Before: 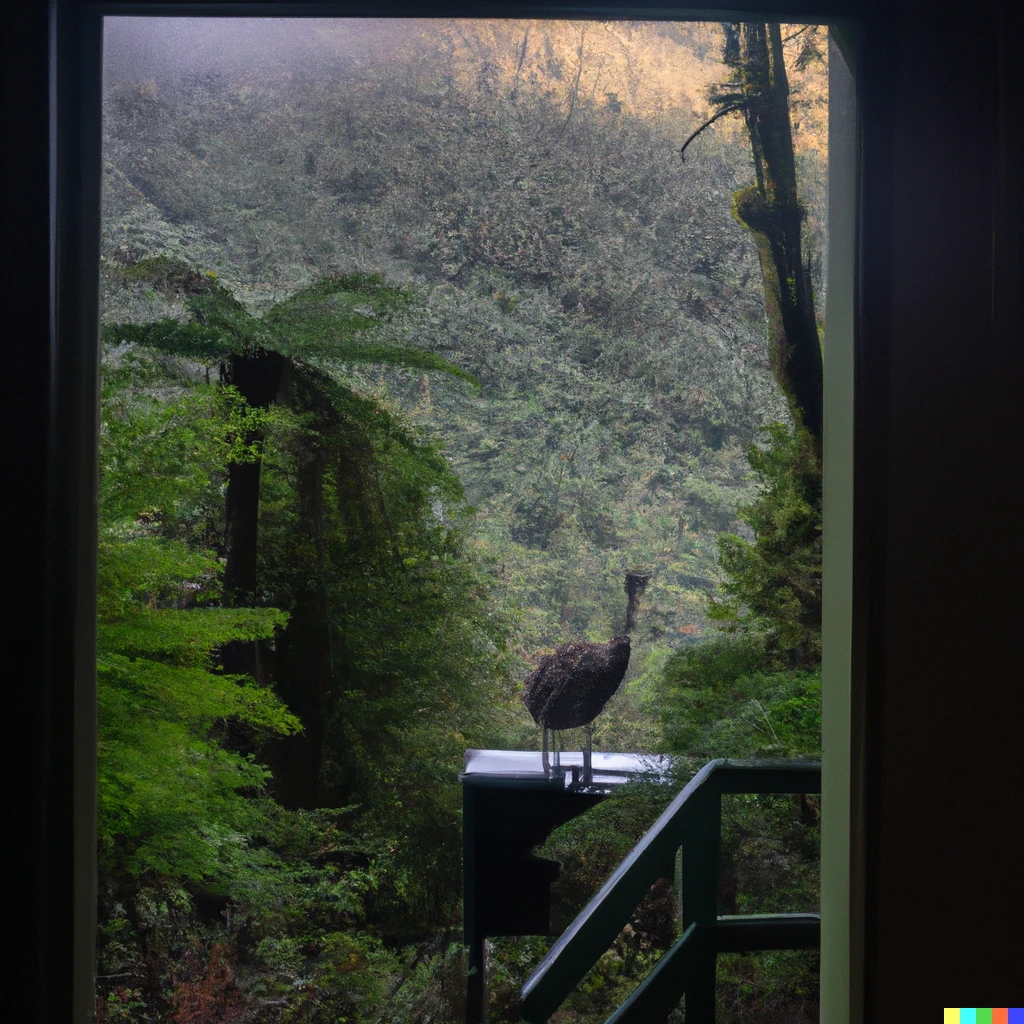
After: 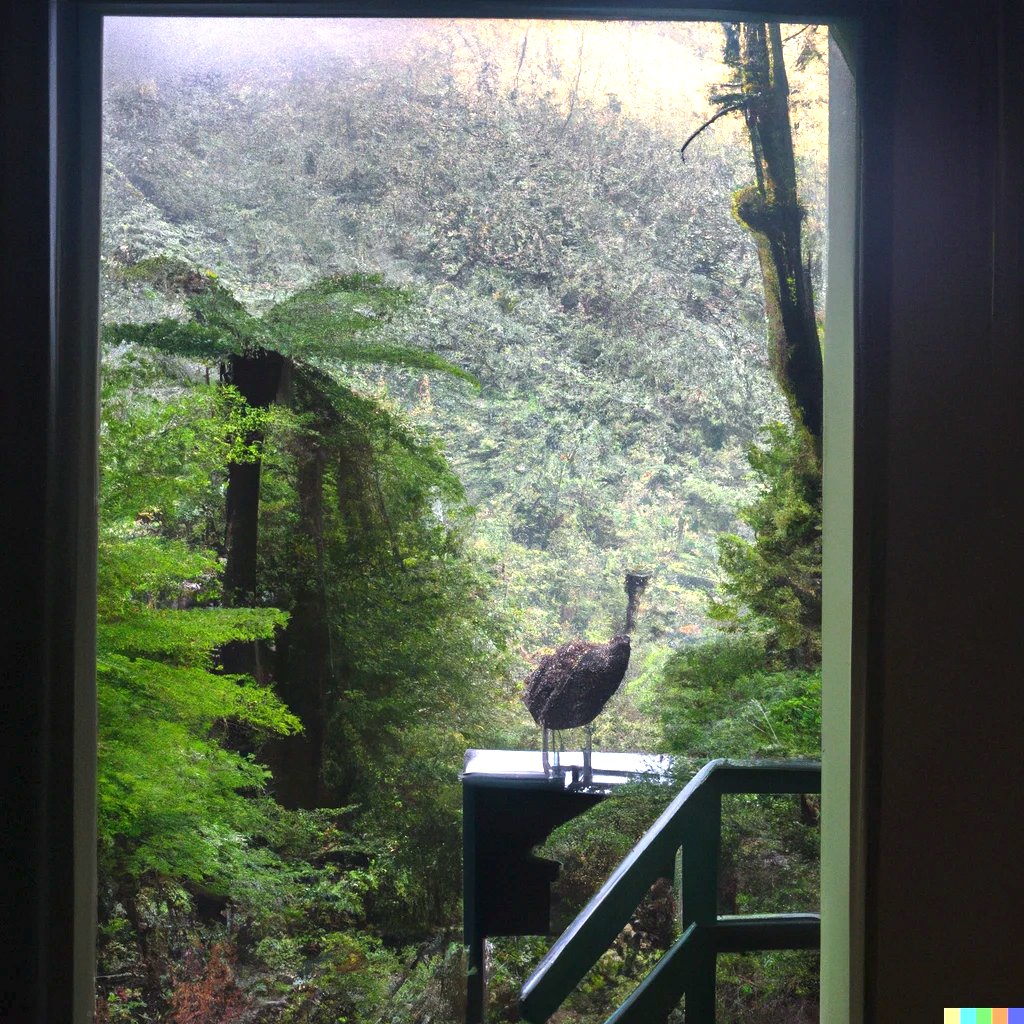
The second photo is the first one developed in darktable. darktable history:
exposure: exposure 1.5 EV, compensate highlight preservation false
color correction: highlights a* -0.137, highlights b* 0.137
